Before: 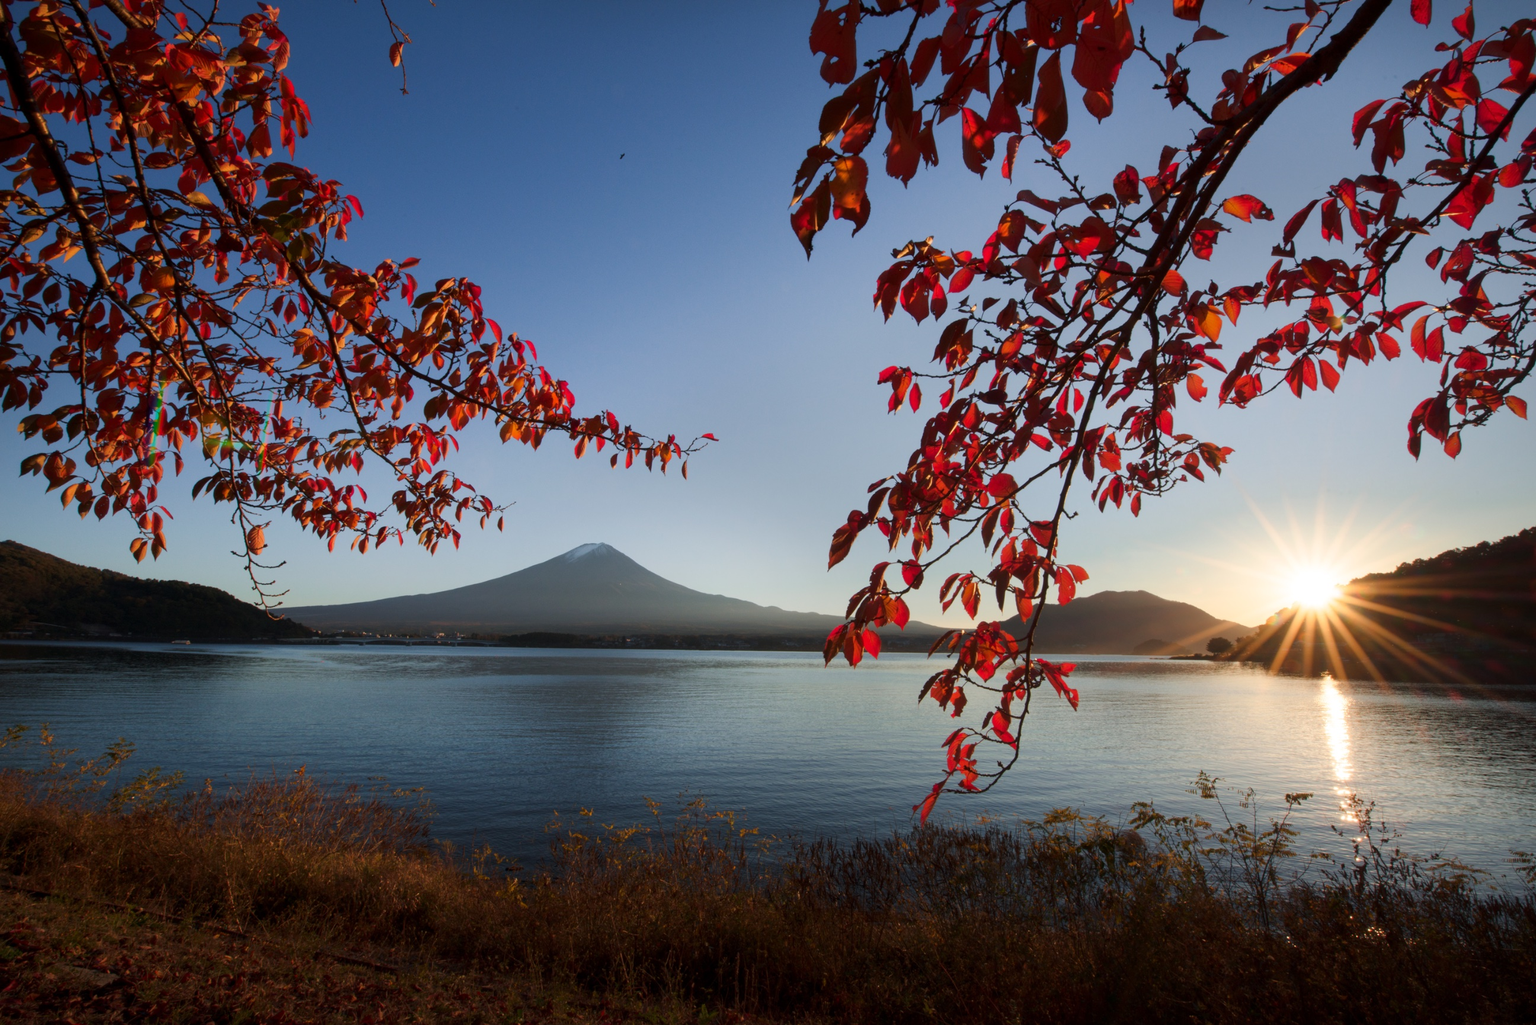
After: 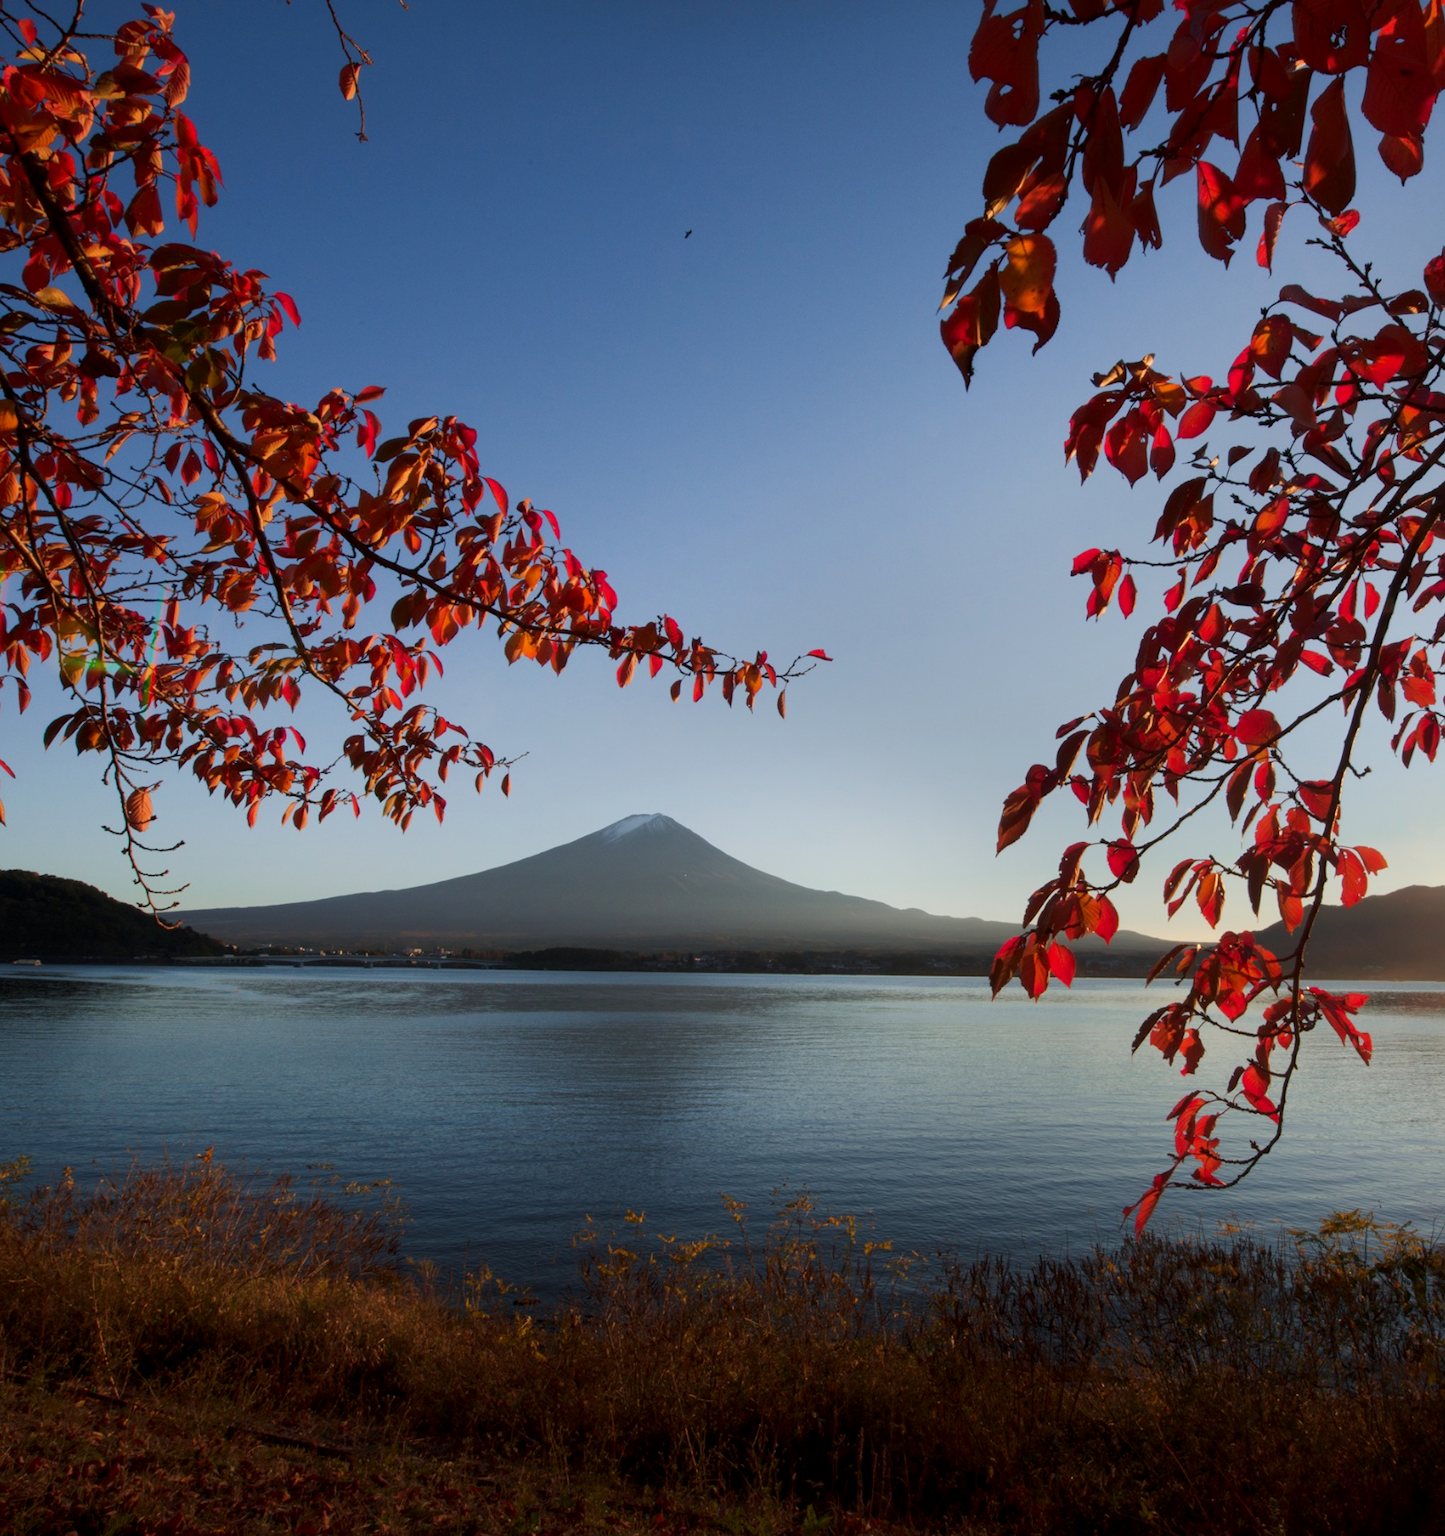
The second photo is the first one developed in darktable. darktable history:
exposure: black level correction 0.001, compensate highlight preservation false
color correction: highlights a* -0.182, highlights b* -0.124
crop: left 10.644%, right 26.528%
